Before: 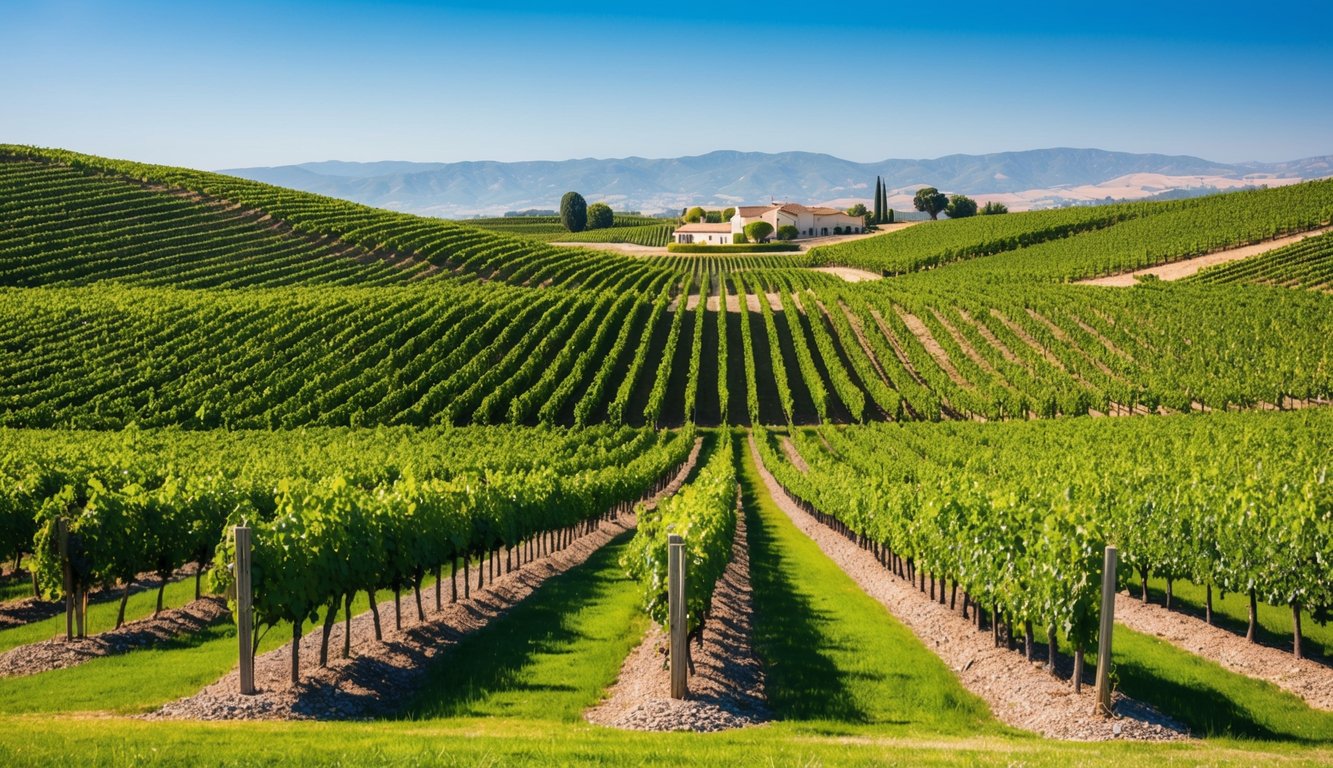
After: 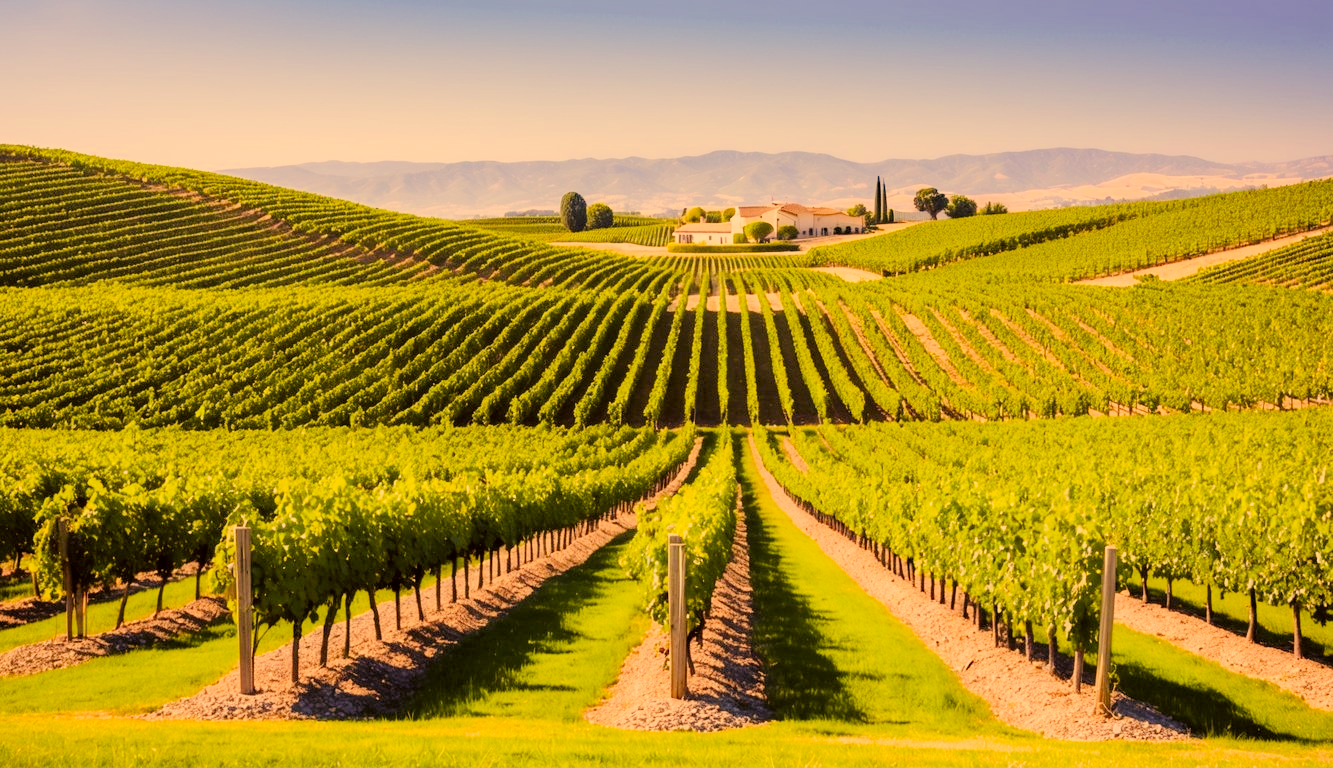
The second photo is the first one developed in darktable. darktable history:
exposure: exposure 1.223 EV, compensate highlight preservation false
haze removal: compatibility mode true, adaptive false
rgb levels: mode RGB, independent channels, levels [[0, 0.474, 1], [0, 0.5, 1], [0, 0.5, 1]]
filmic rgb: black relative exposure -6.98 EV, white relative exposure 5.63 EV, hardness 2.86
color correction: highlights a* 17.94, highlights b* 35.39, shadows a* 1.48, shadows b* 6.42, saturation 1.01
